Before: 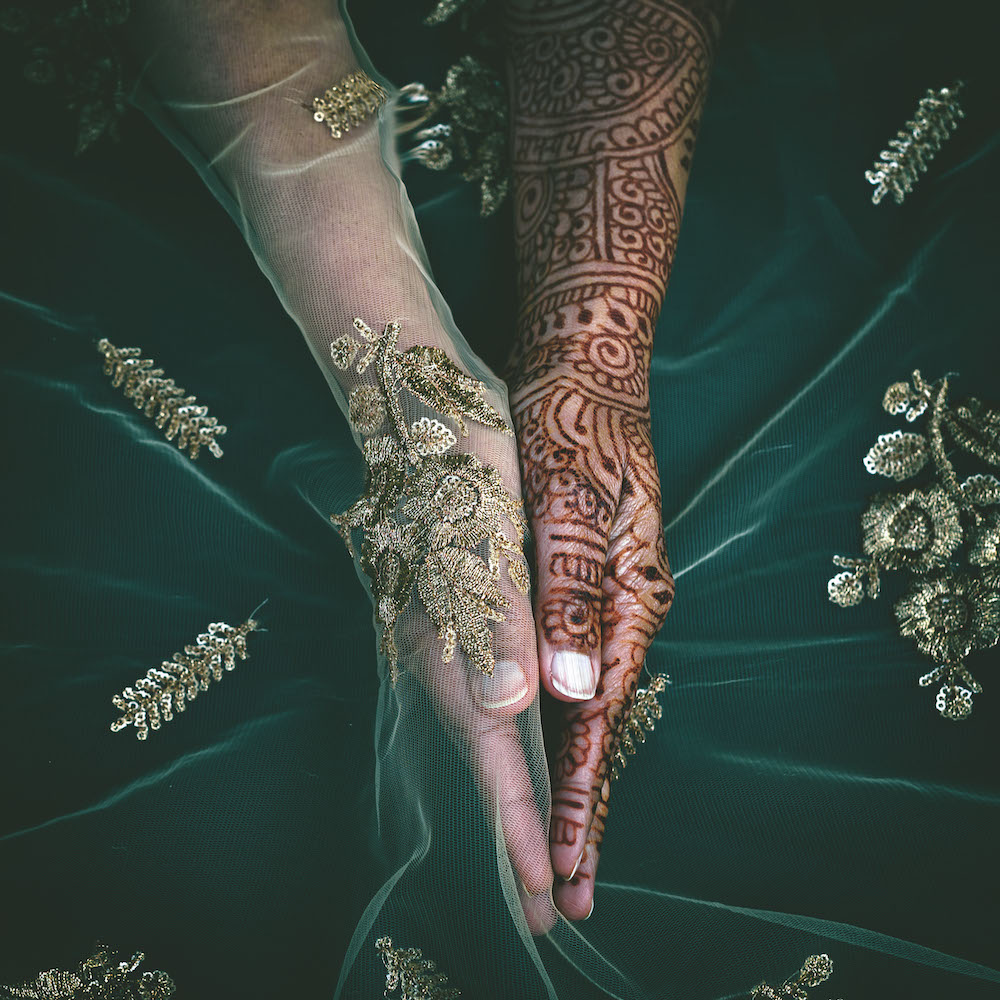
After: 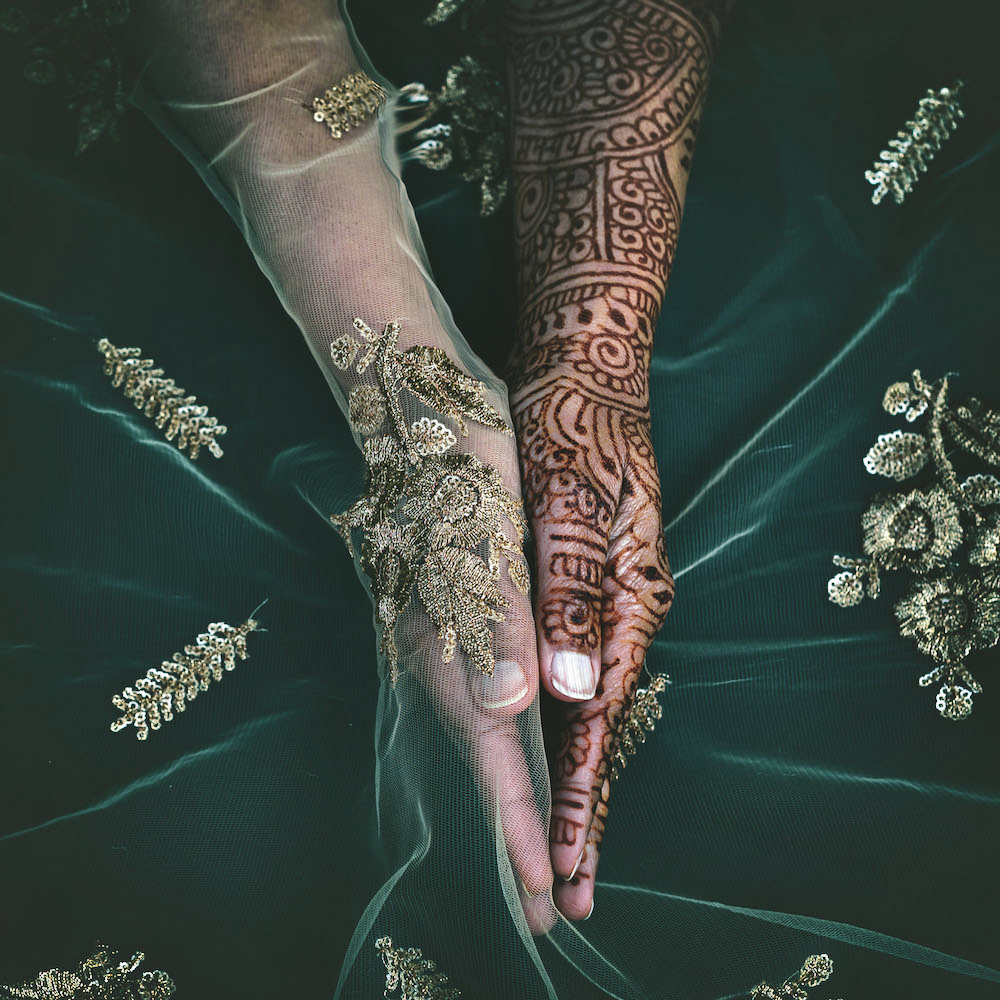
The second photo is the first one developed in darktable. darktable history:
shadows and highlights: highlights 72.15, soften with gaussian
tone curve: curves: ch0 [(0, 0) (0.003, 0.019) (0.011, 0.022) (0.025, 0.027) (0.044, 0.037) (0.069, 0.049) (0.1, 0.066) (0.136, 0.091) (0.177, 0.125) (0.224, 0.159) (0.277, 0.206) (0.335, 0.266) (0.399, 0.332) (0.468, 0.411) (0.543, 0.492) (0.623, 0.577) (0.709, 0.668) (0.801, 0.767) (0.898, 0.869) (1, 1)], color space Lab, linked channels, preserve colors none
